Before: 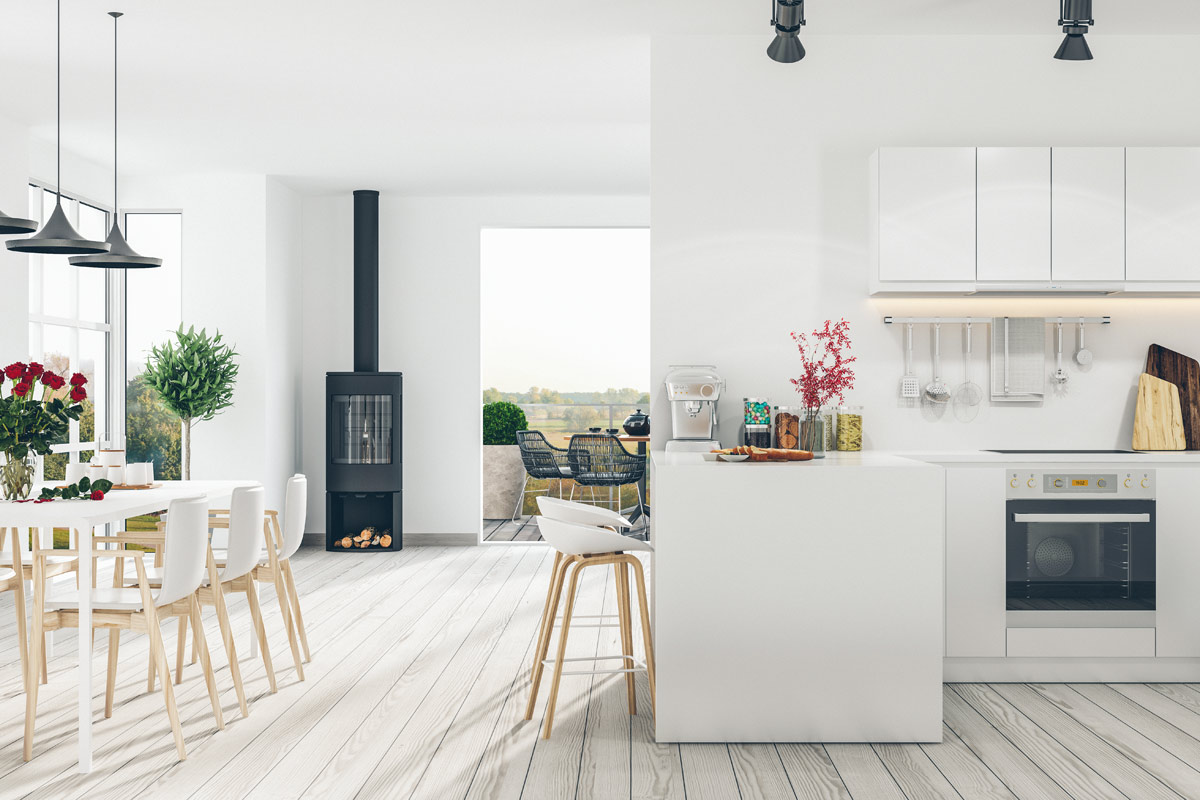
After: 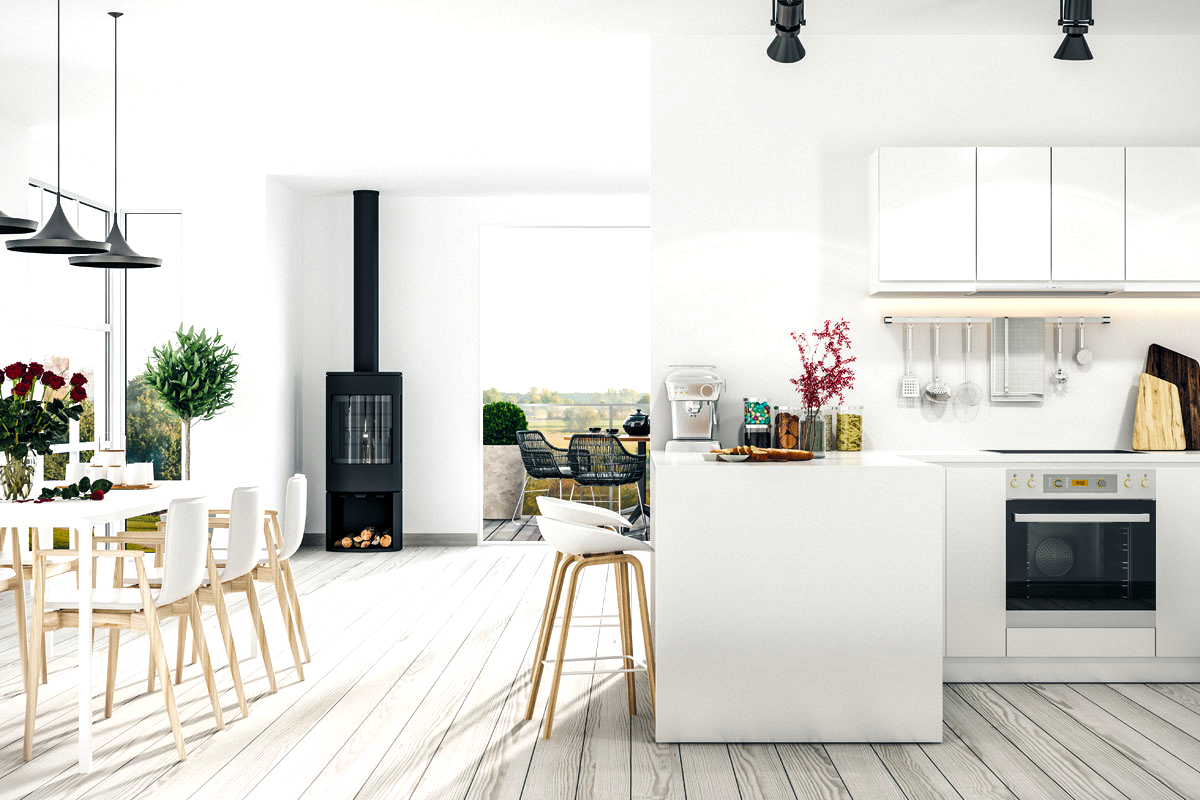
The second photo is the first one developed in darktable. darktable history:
levels: white 99.92%, levels [0.116, 0.574, 1]
vignetting: fall-off start 100.82%, fall-off radius 71.59%, width/height ratio 1.174
color balance rgb: shadows lift › luminance -9.325%, perceptual saturation grading › global saturation 20%, perceptual saturation grading › highlights -24.855%, perceptual saturation grading › shadows 49.859%, perceptual brilliance grading › highlights 9.851%, perceptual brilliance grading › mid-tones 4.518%, global vibrance 19.811%
